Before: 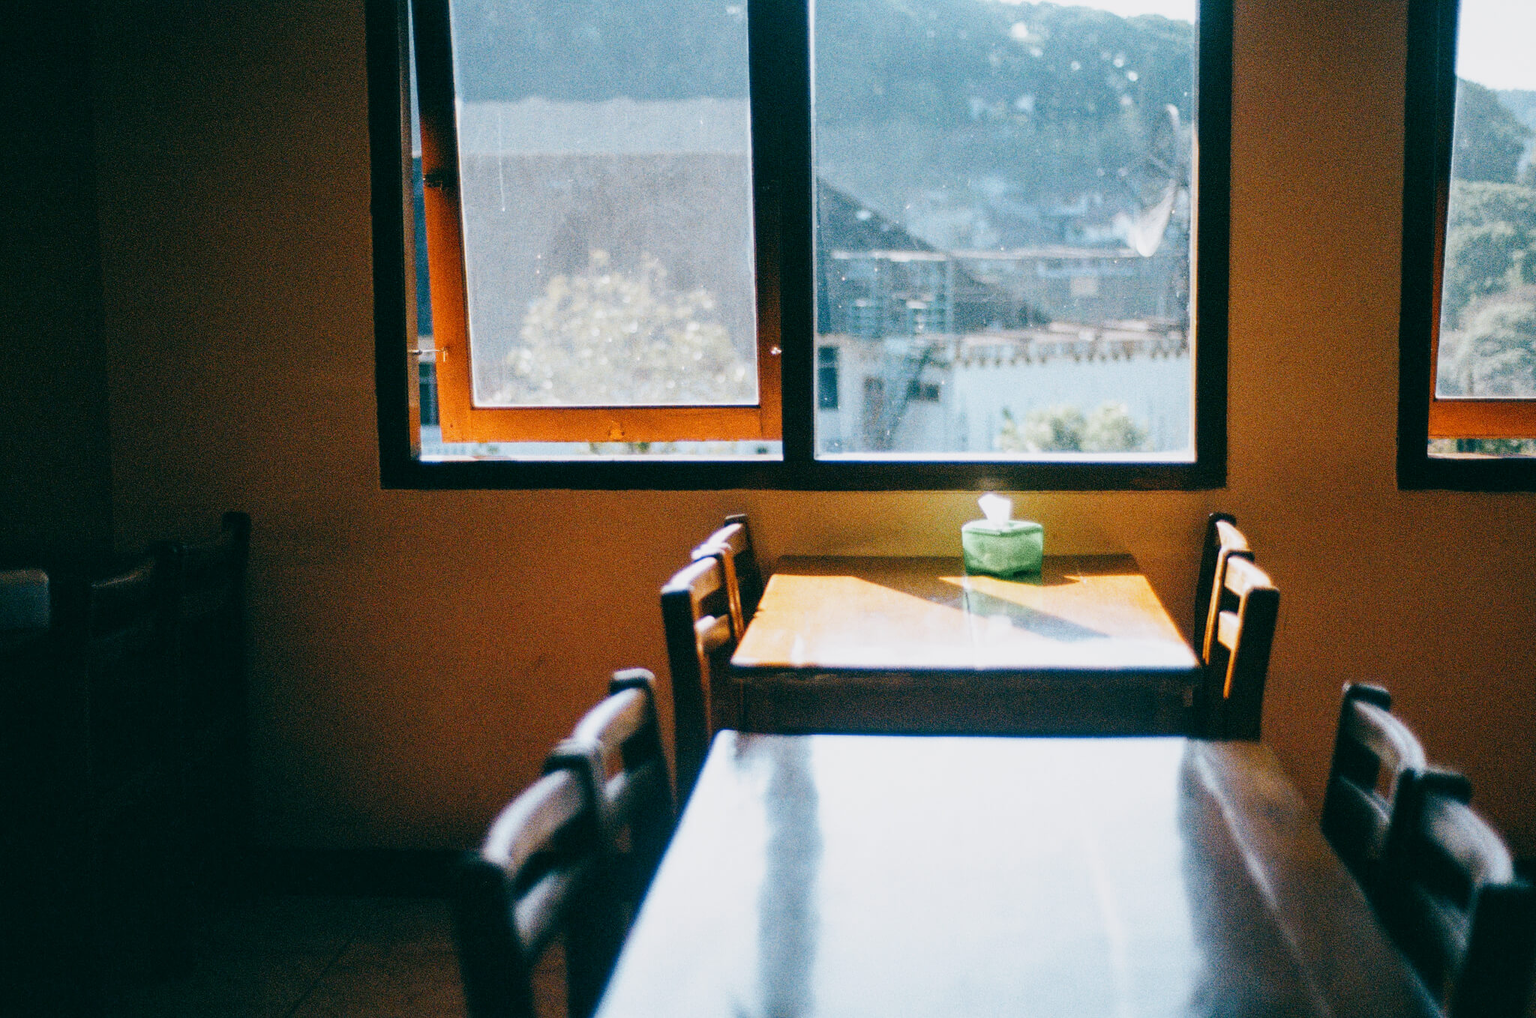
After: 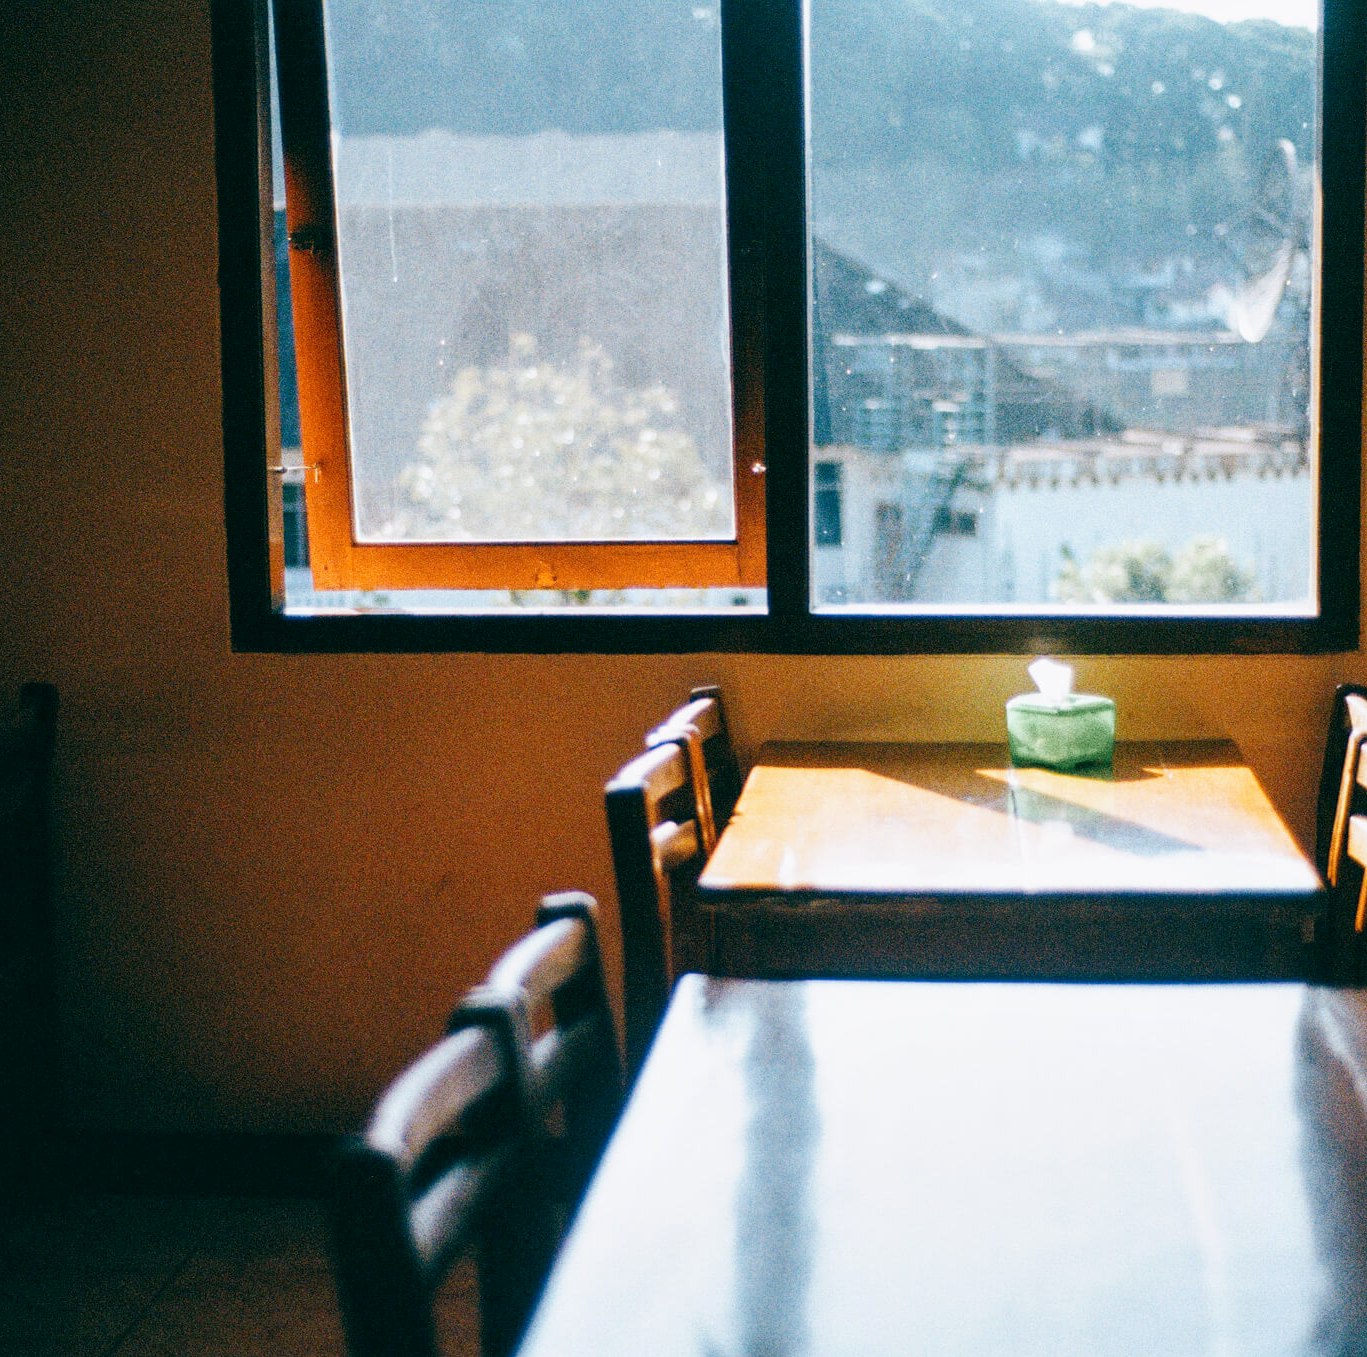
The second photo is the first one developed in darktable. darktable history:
tone equalizer: mask exposure compensation -0.505 EV
crop and rotate: left 13.496%, right 19.718%
exposure: black level correction 0.001, exposure 0.141 EV, compensate exposure bias true, compensate highlight preservation false
